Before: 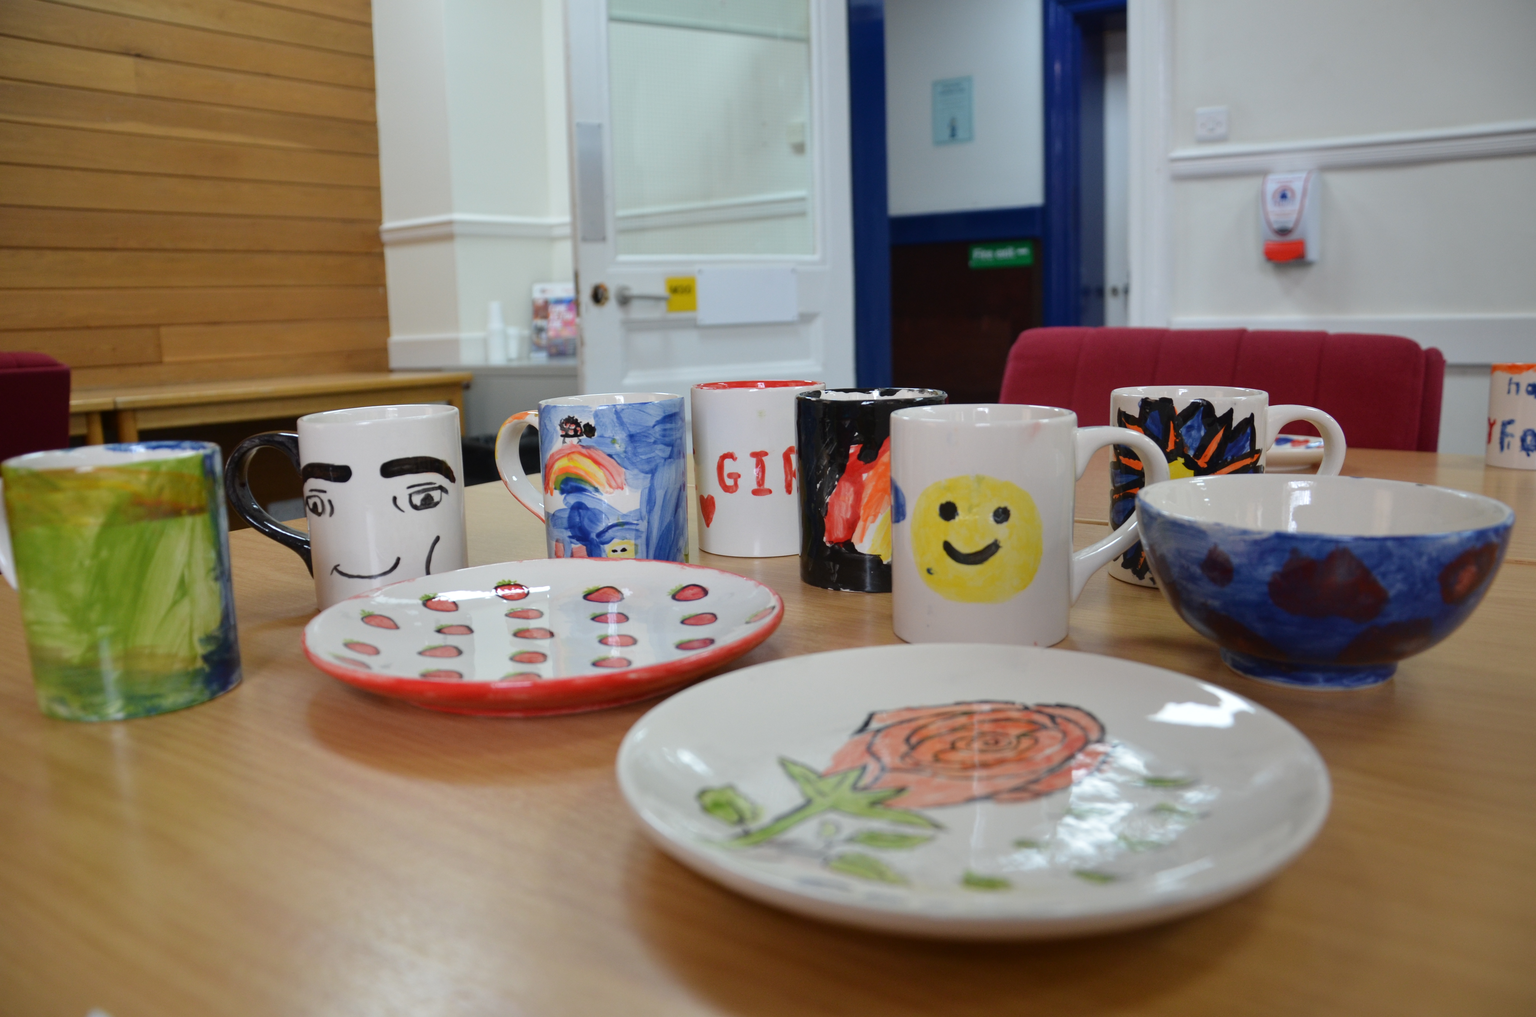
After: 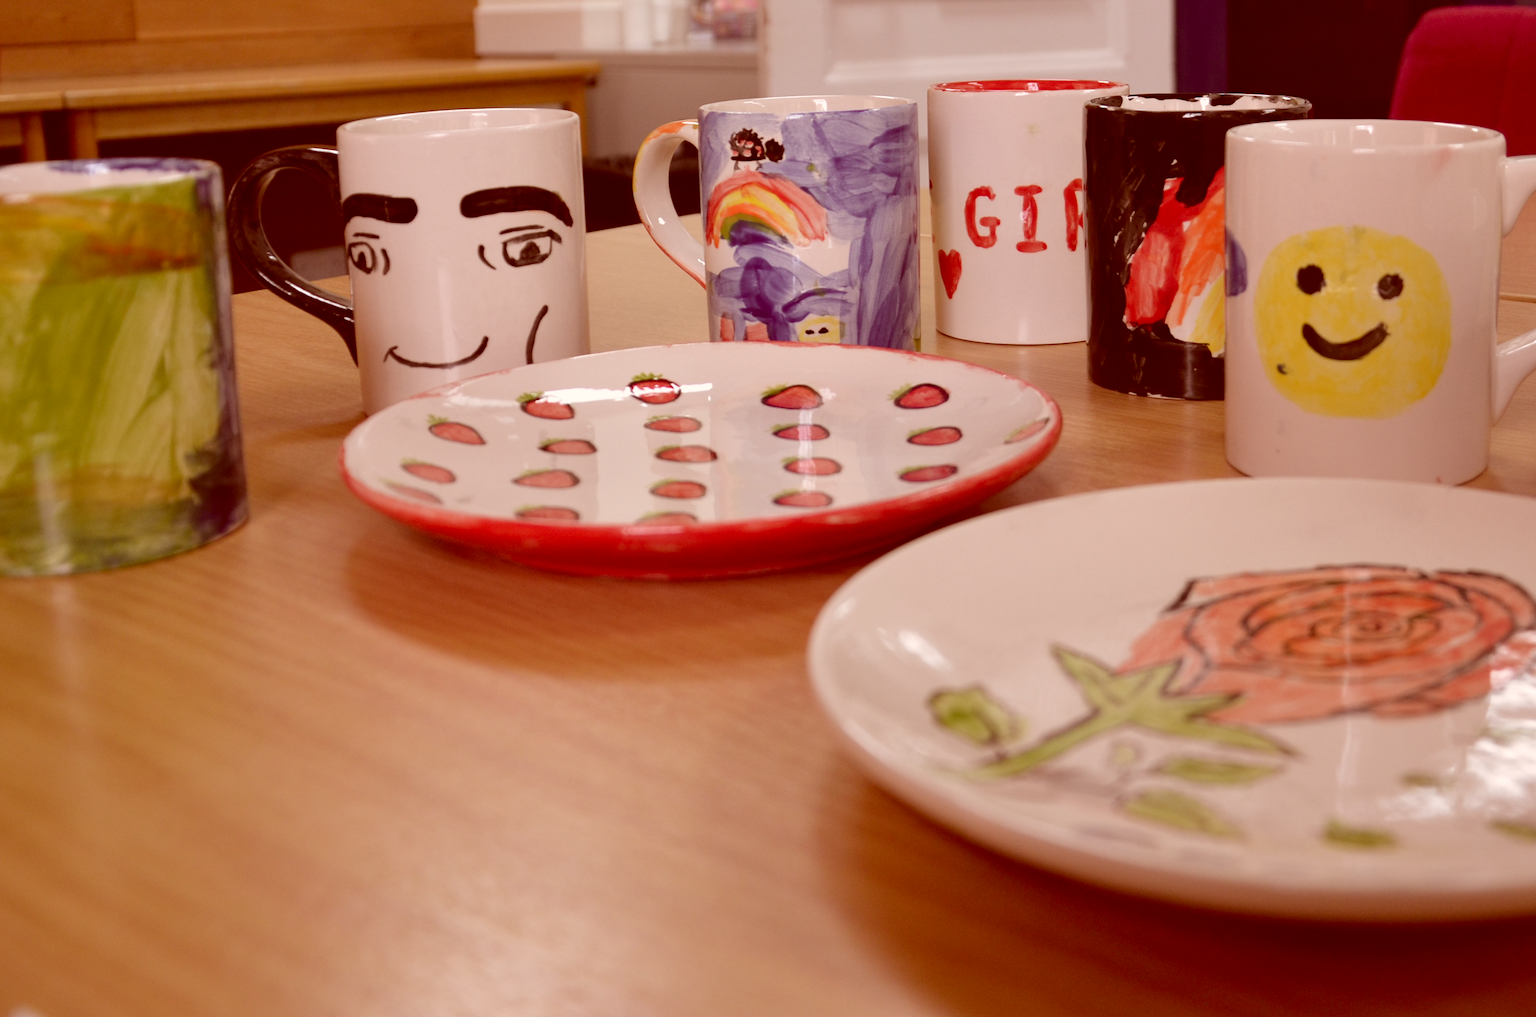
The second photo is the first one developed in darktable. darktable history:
color correction: highlights a* 9.03, highlights b* 8.71, shadows a* 40, shadows b* 40, saturation 0.8
crop and rotate: angle -0.82°, left 3.85%, top 31.828%, right 27.992%
